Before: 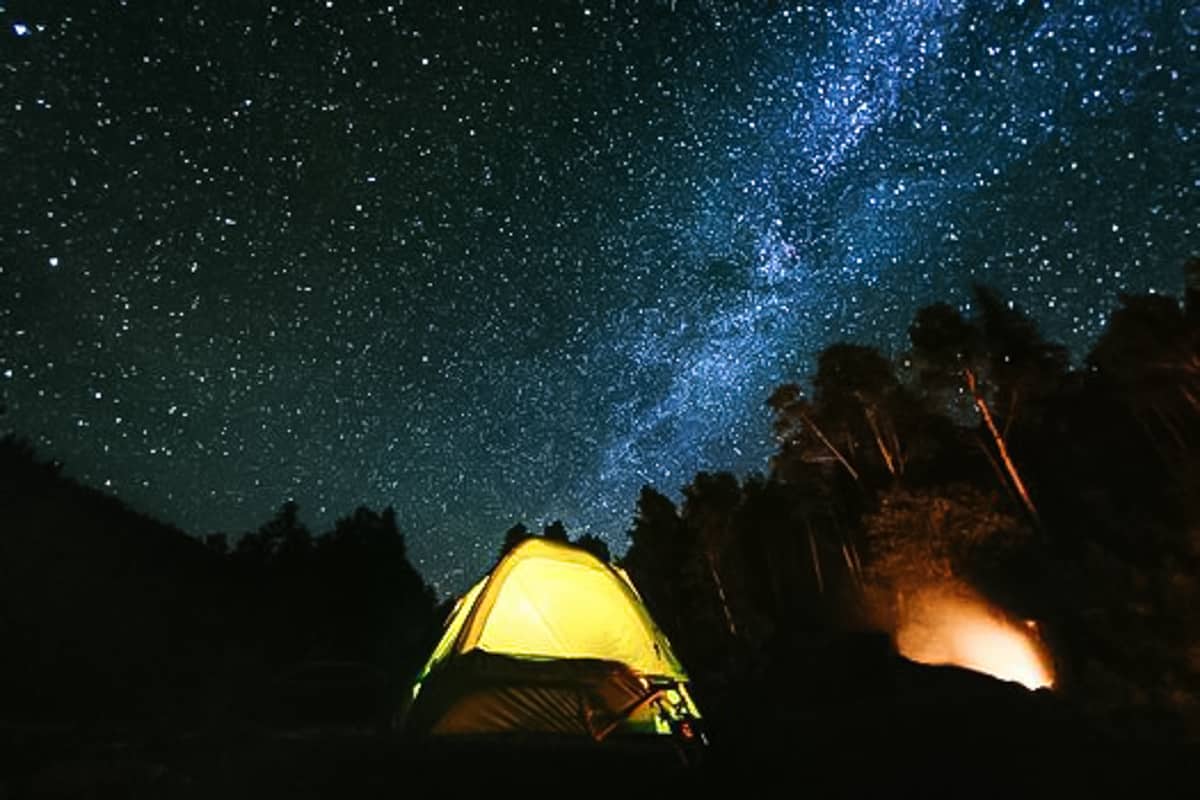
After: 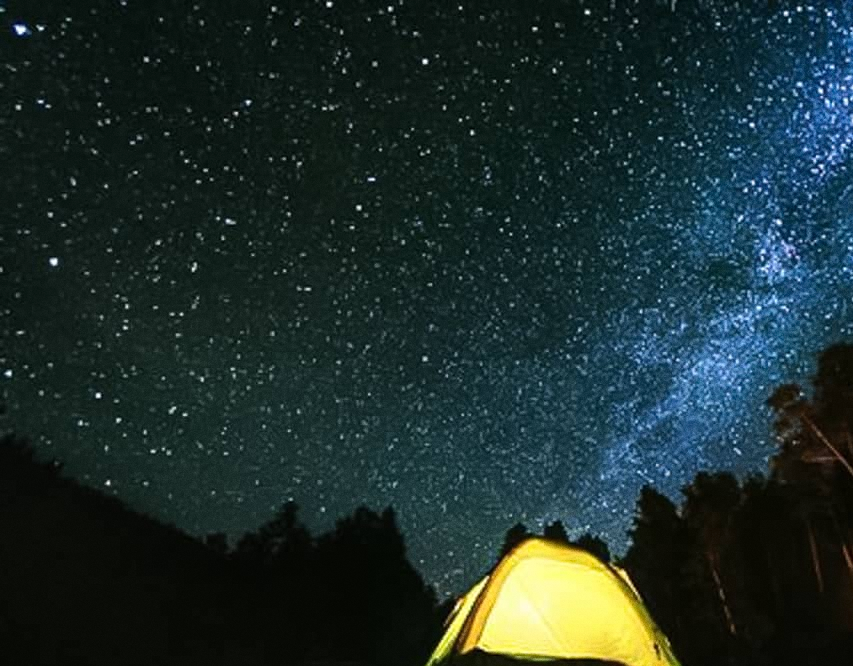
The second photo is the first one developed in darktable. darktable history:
crop: right 28.885%, bottom 16.626%
grain: coarseness 0.09 ISO
